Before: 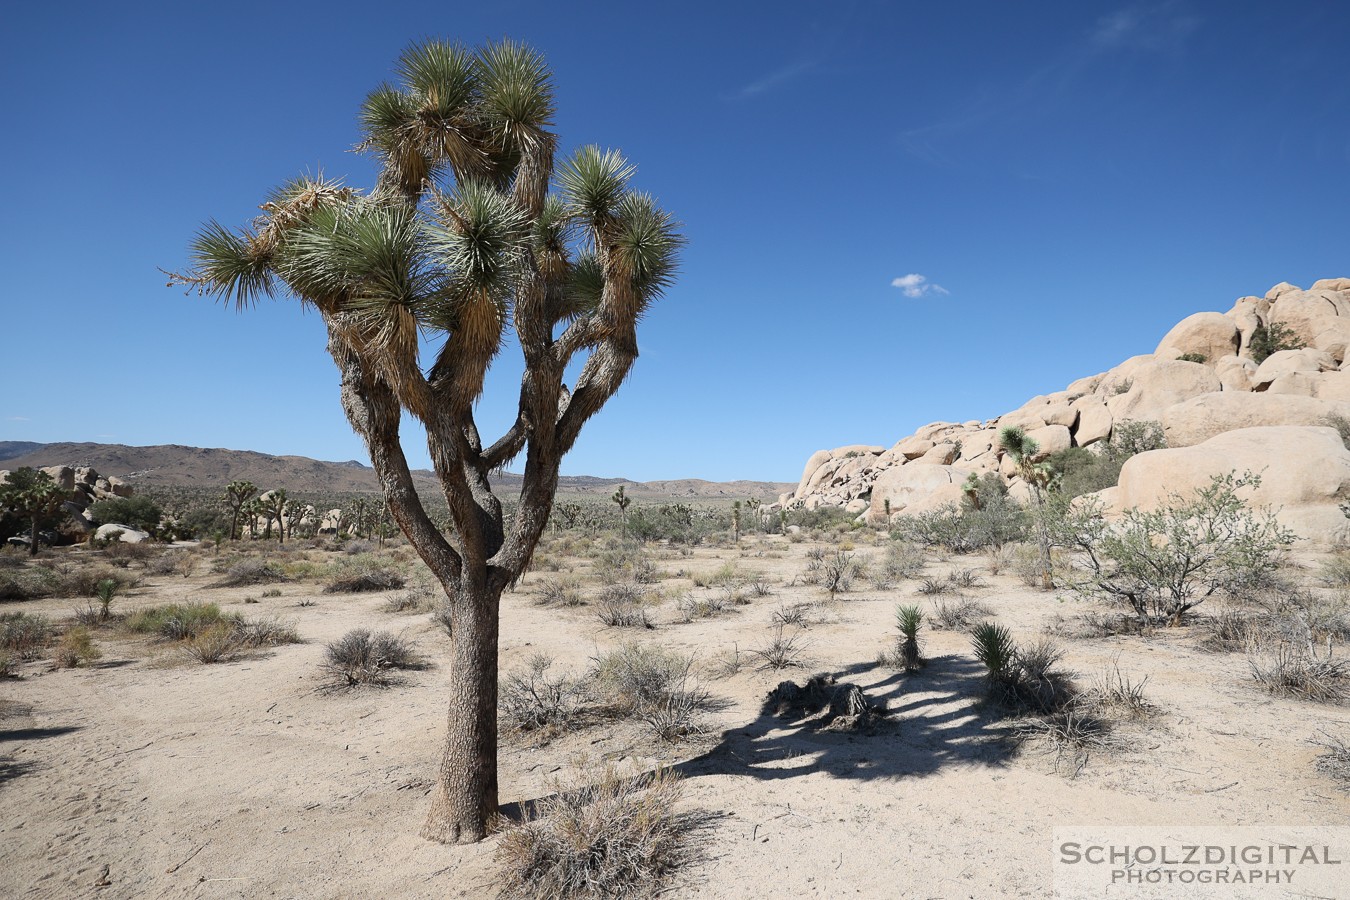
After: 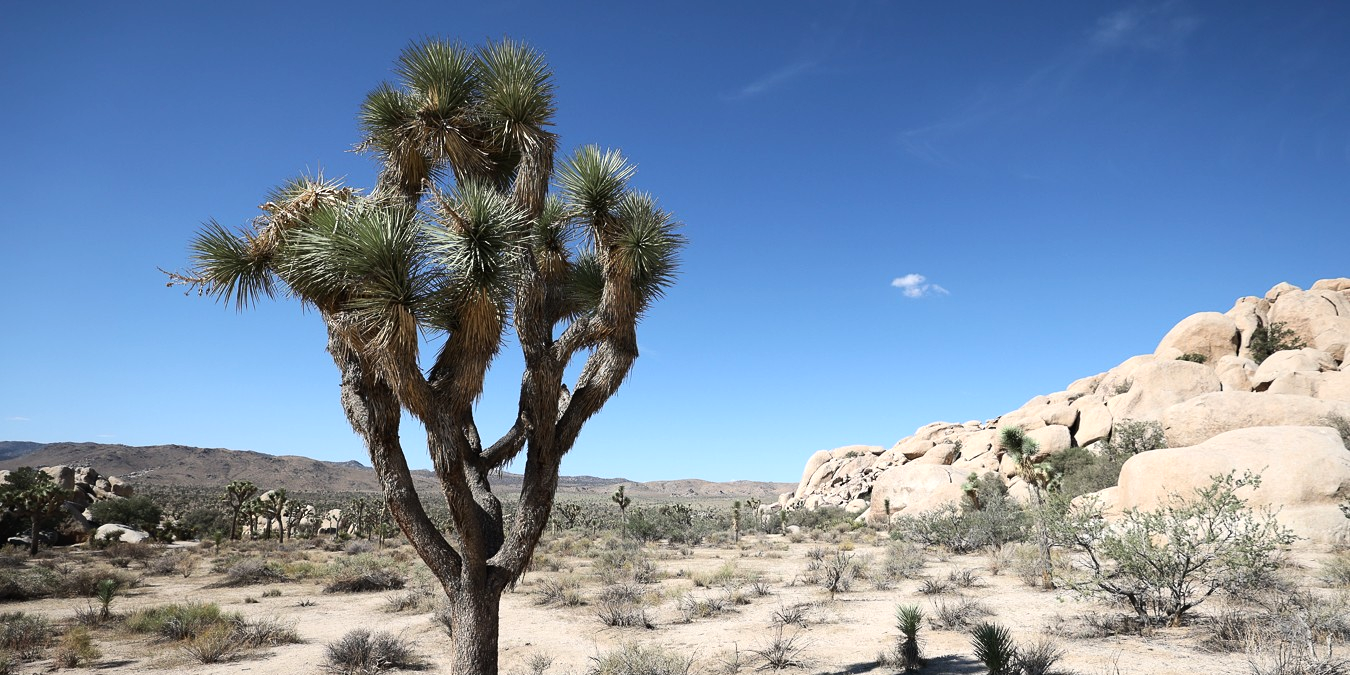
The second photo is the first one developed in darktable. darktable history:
crop: bottom 24.988%
tone equalizer: -8 EV -0.417 EV, -7 EV -0.389 EV, -6 EV -0.333 EV, -5 EV -0.222 EV, -3 EV 0.222 EV, -2 EV 0.333 EV, -1 EV 0.389 EV, +0 EV 0.417 EV, edges refinement/feathering 500, mask exposure compensation -1.57 EV, preserve details no
